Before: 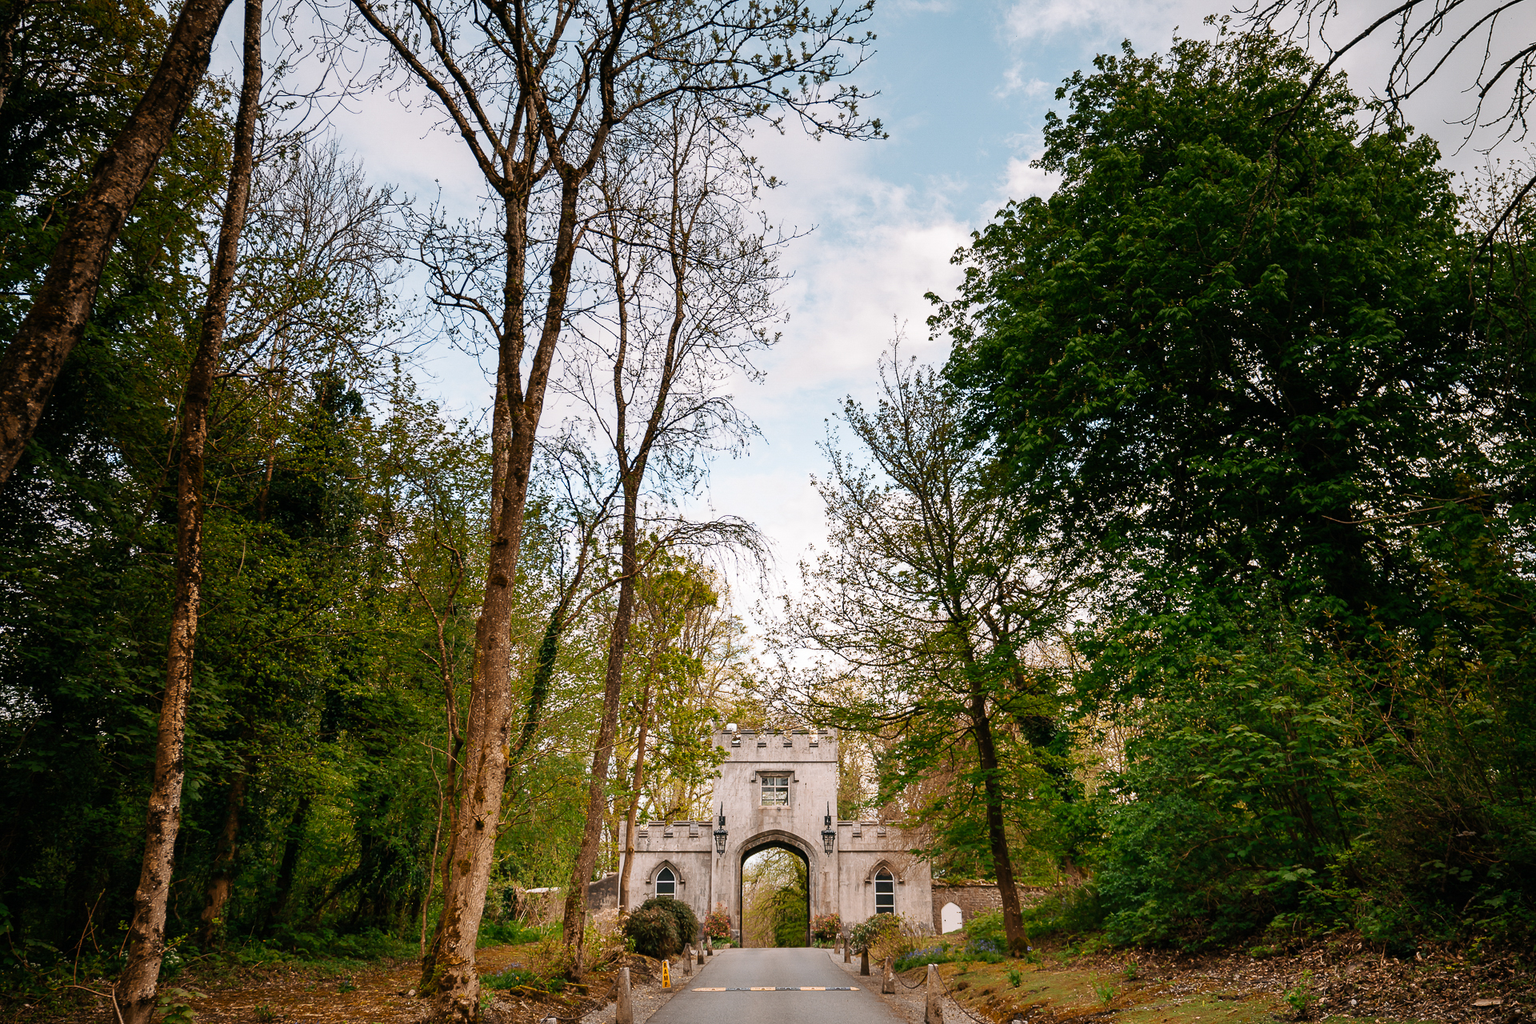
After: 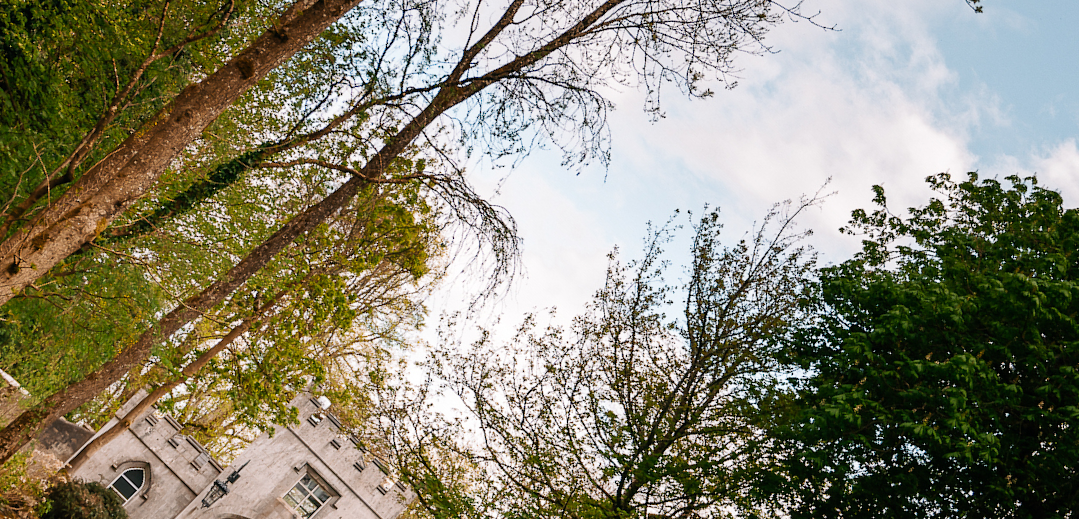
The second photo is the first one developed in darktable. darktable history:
crop and rotate: angle -44.46°, top 16.757%, right 0.778%, bottom 11.695%
